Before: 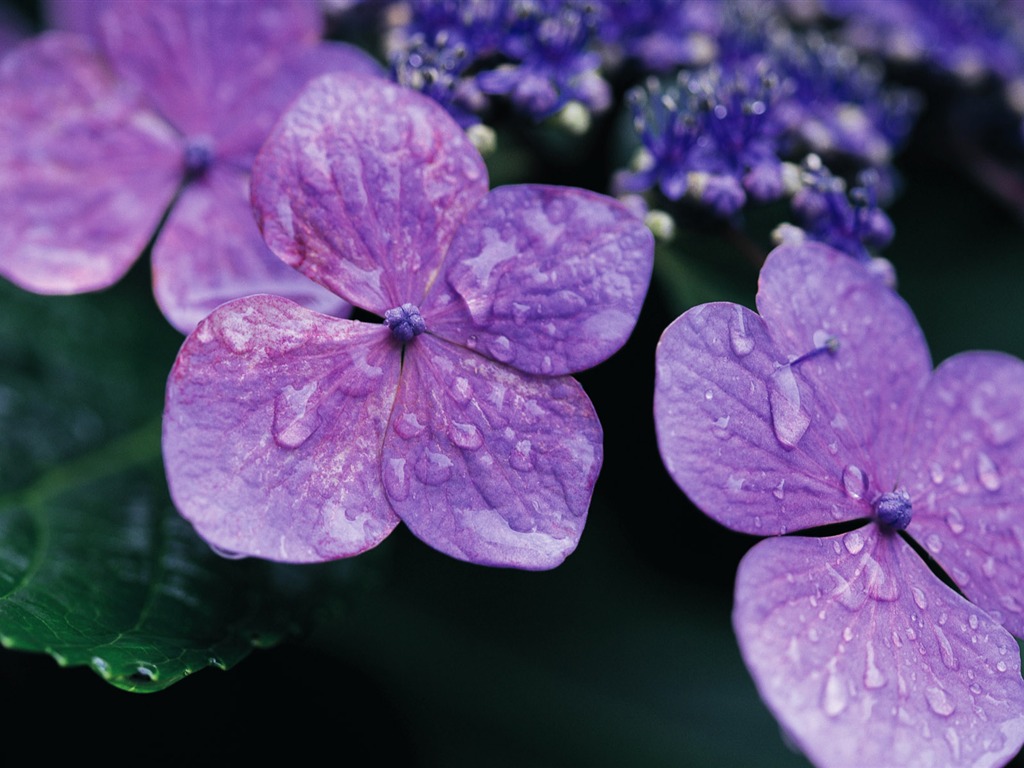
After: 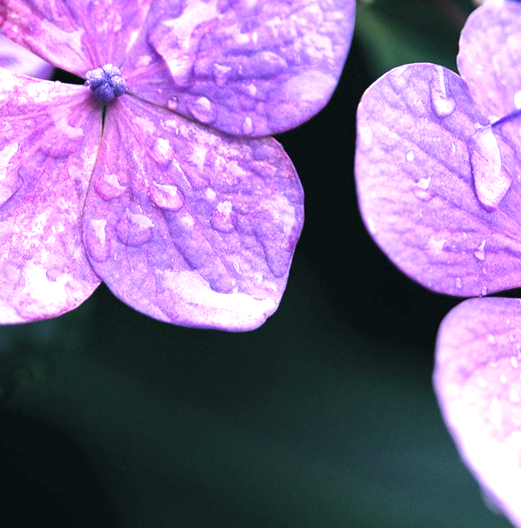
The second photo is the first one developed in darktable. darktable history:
crop and rotate: left 29.237%, top 31.152%, right 19.807%
exposure: black level correction 0, exposure 1.379 EV, compensate exposure bias true, compensate highlight preservation false
